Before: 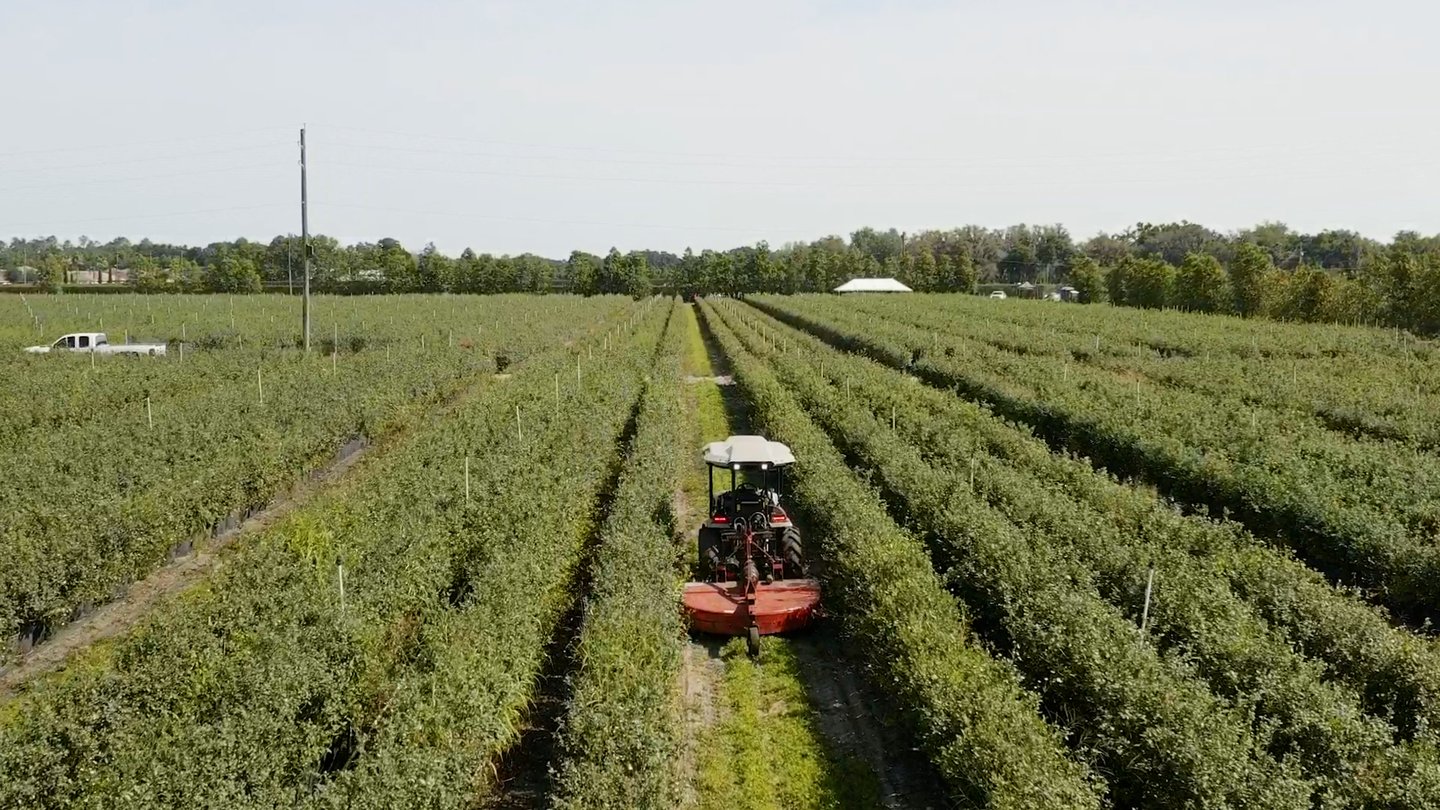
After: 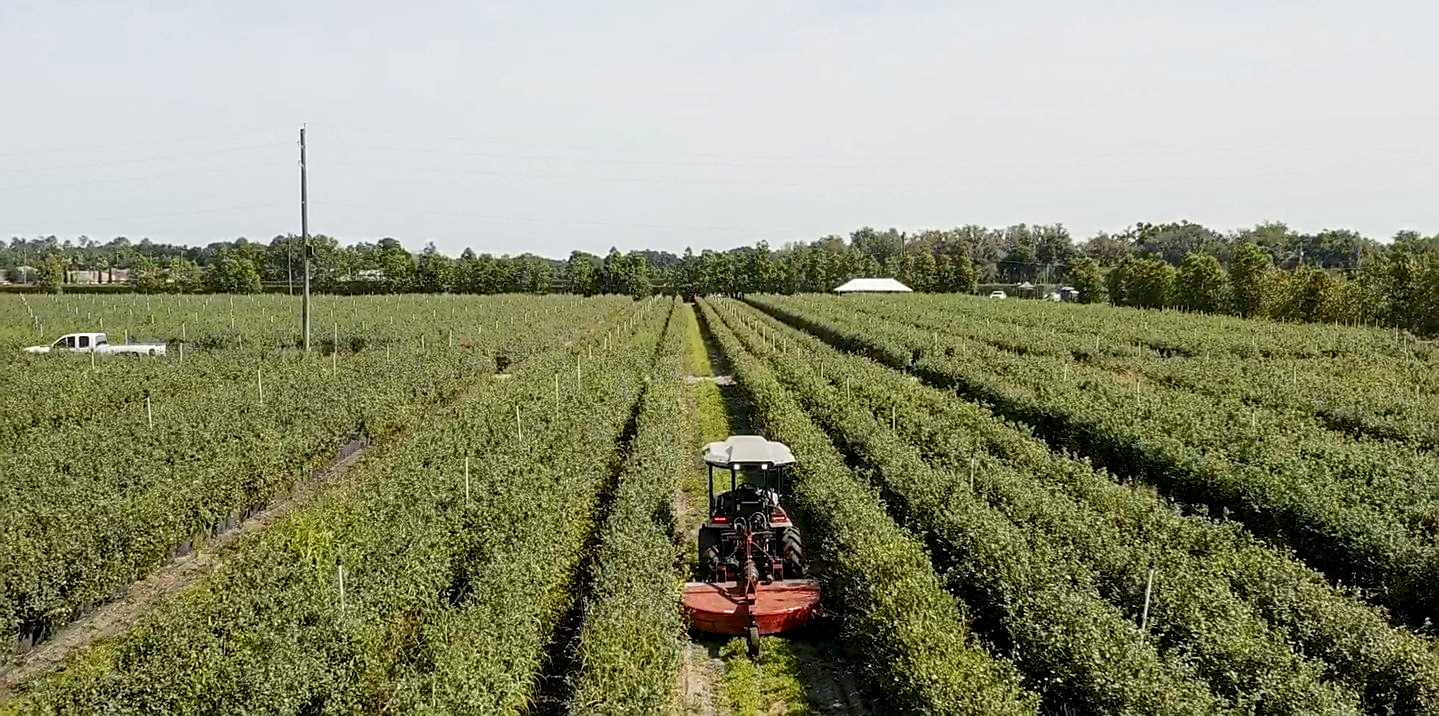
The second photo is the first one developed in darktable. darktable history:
crop and rotate: top 0%, bottom 11.49%
local contrast: detail 130%
sharpen: on, module defaults
contrast brightness saturation: contrast 0.08, saturation 0.02
